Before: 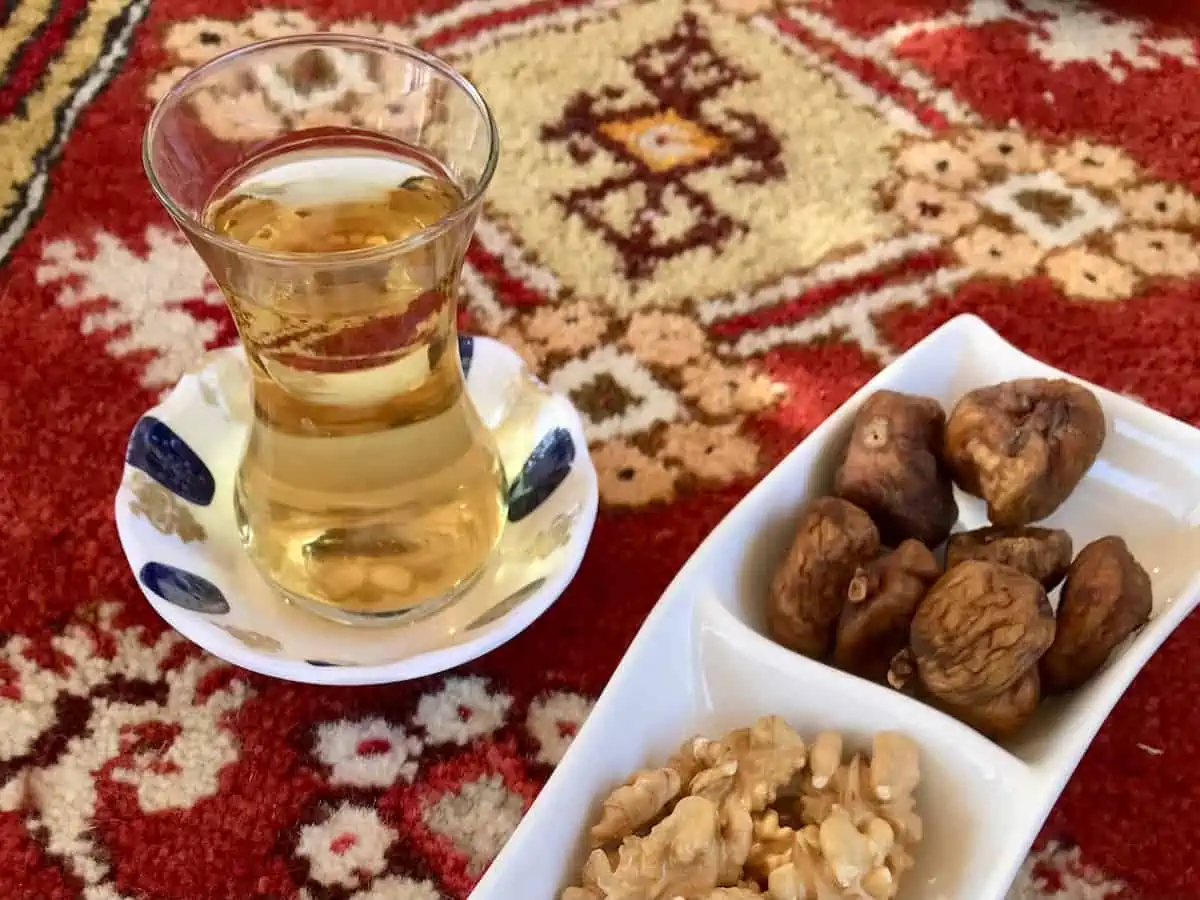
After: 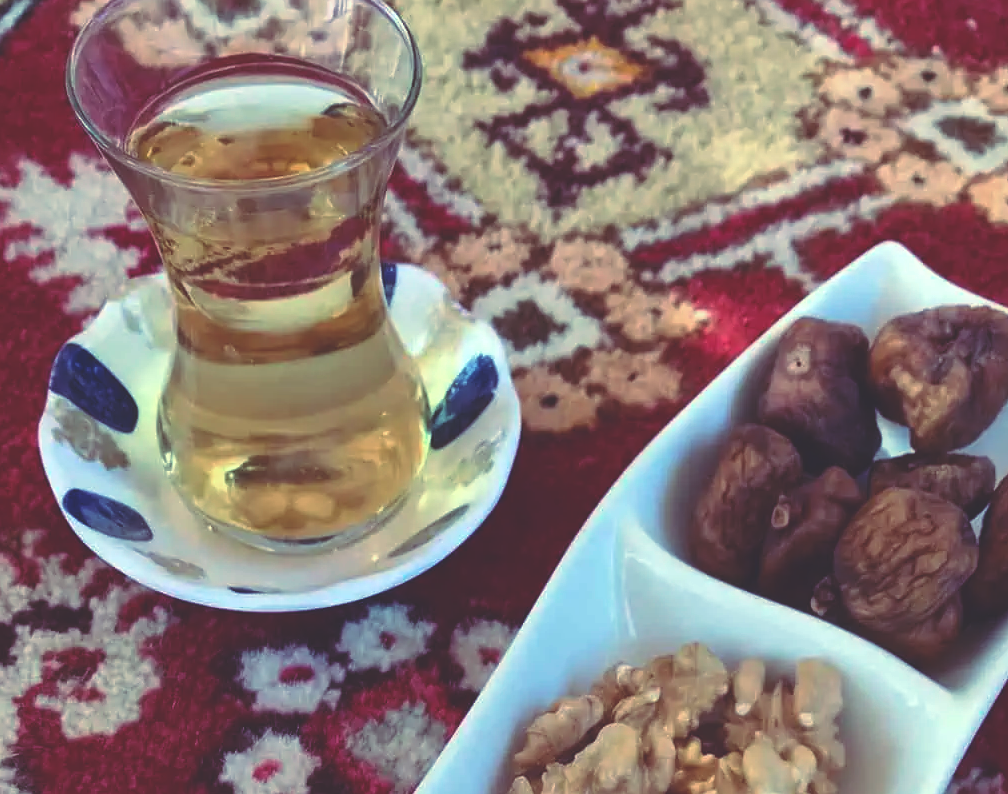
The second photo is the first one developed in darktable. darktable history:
rgb curve: curves: ch0 [(0, 0.186) (0.314, 0.284) (0.576, 0.466) (0.805, 0.691) (0.936, 0.886)]; ch1 [(0, 0.186) (0.314, 0.284) (0.581, 0.534) (0.771, 0.746) (0.936, 0.958)]; ch2 [(0, 0.216) (0.275, 0.39) (1, 1)], mode RGB, independent channels, compensate middle gray true, preserve colors none
crop: left 6.446%, top 8.188%, right 9.538%, bottom 3.548%
